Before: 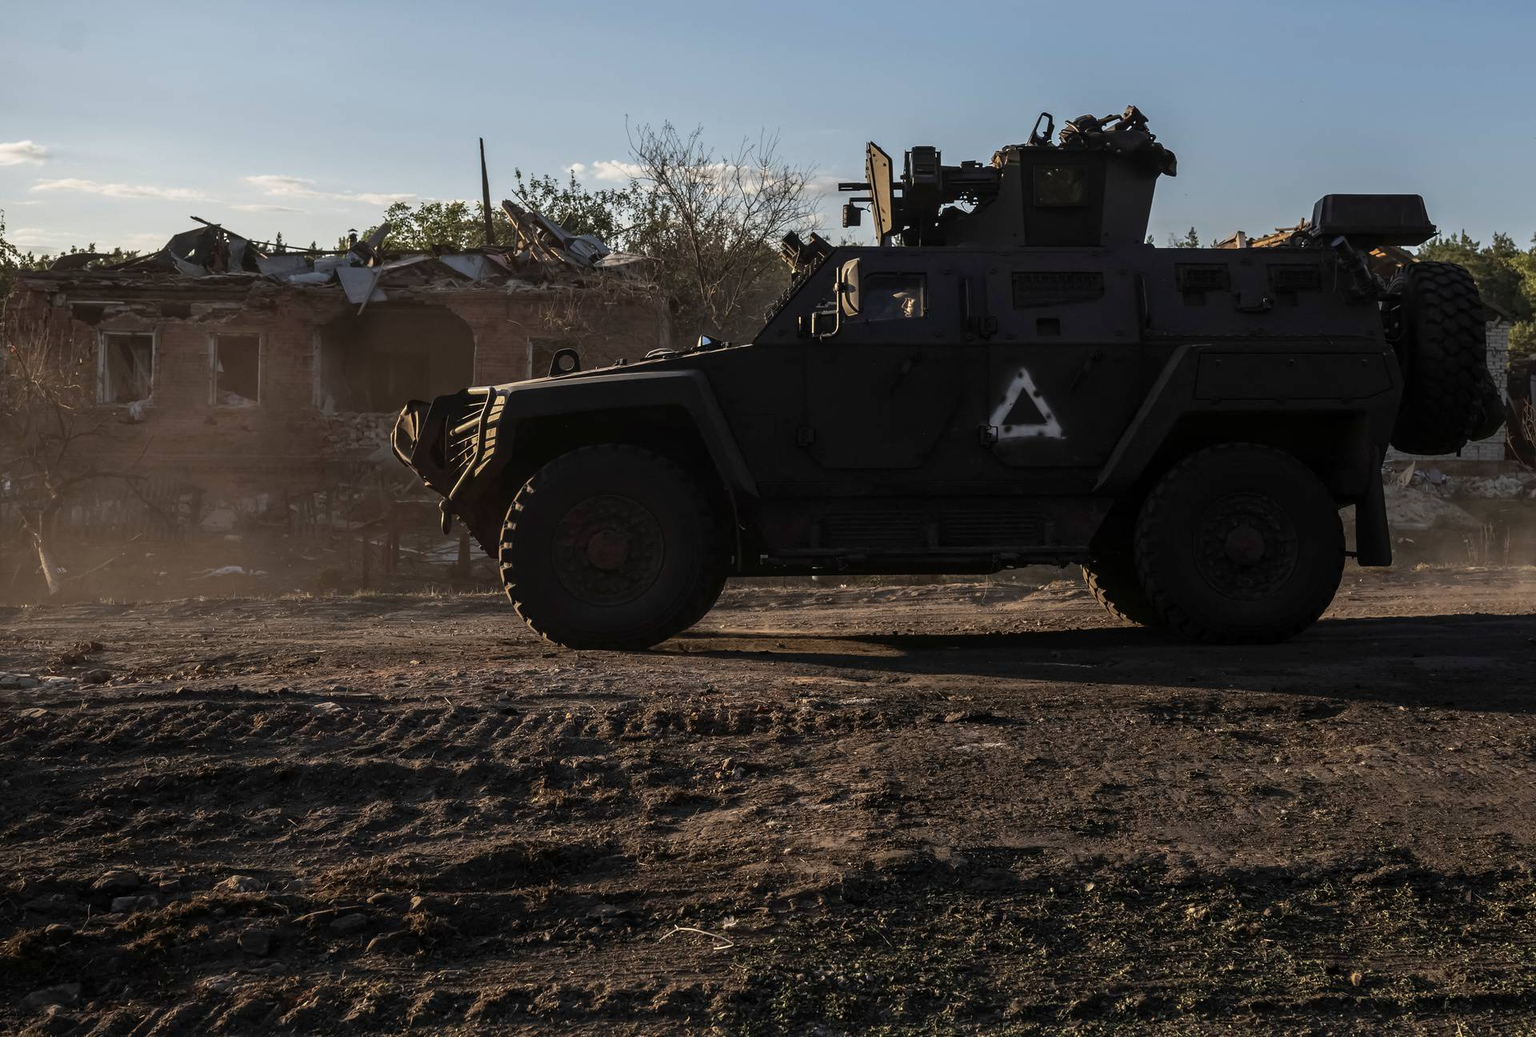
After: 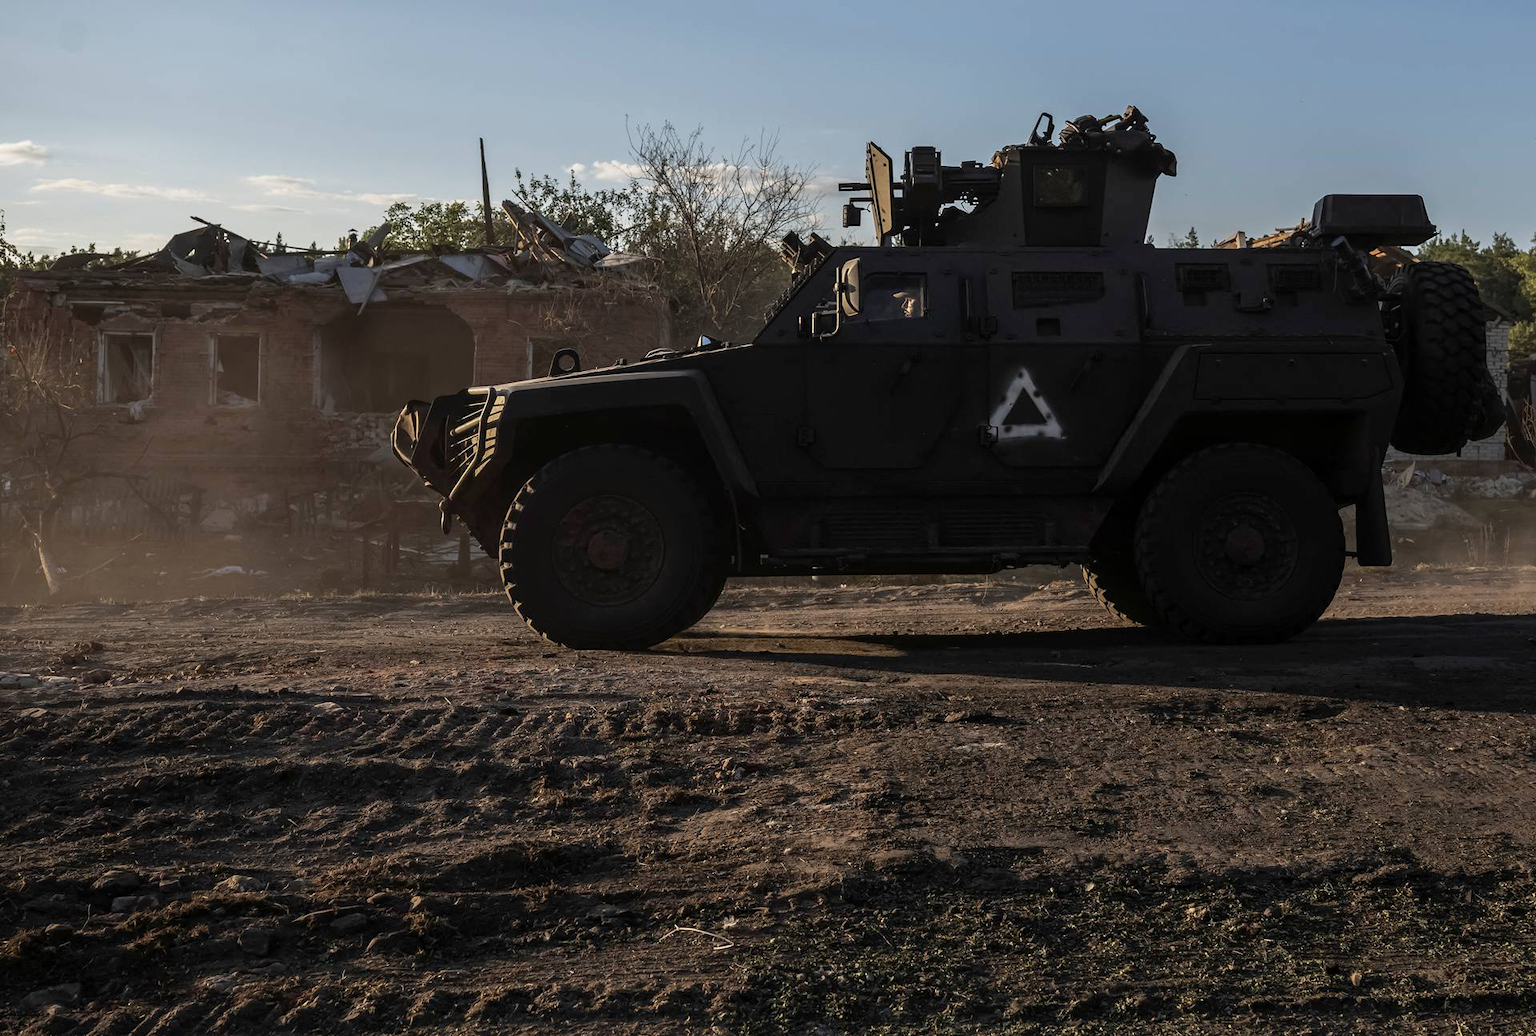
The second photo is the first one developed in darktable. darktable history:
tone equalizer: -7 EV 0.189 EV, -6 EV 0.118 EV, -5 EV 0.065 EV, -4 EV 0.073 EV, -2 EV -0.021 EV, -1 EV -0.031 EV, +0 EV -0.064 EV, edges refinement/feathering 500, mask exposure compensation -1.57 EV, preserve details no
